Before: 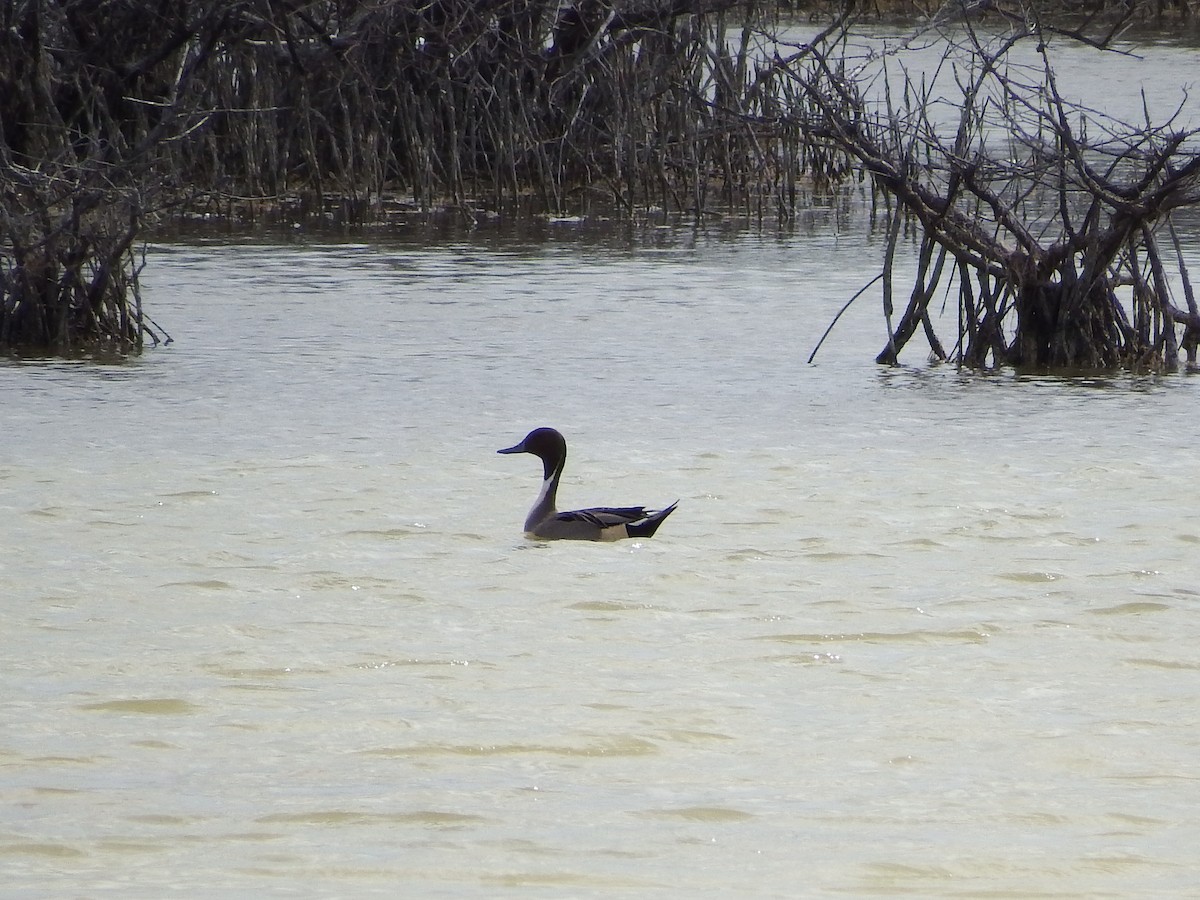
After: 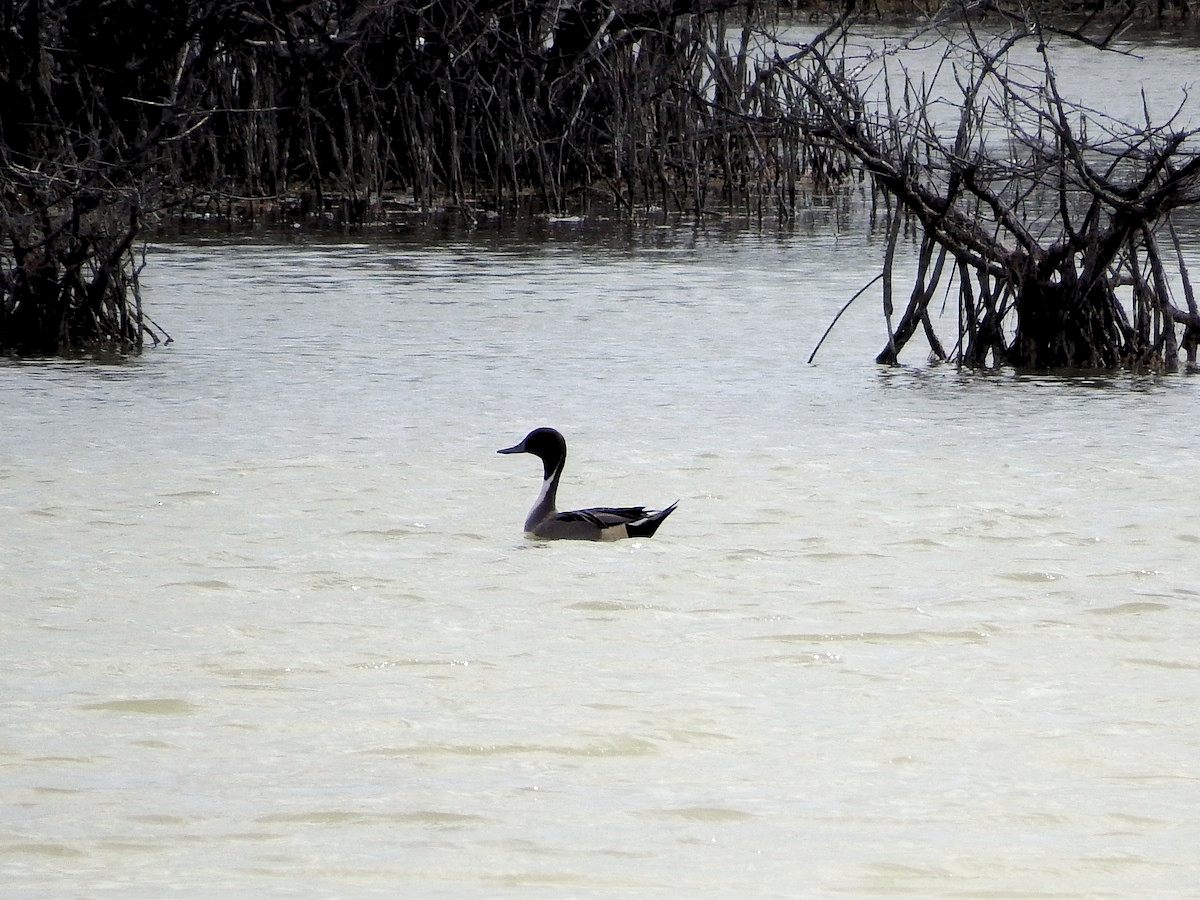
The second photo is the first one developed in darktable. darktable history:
color zones: curves: ch0 [(0, 0.466) (0.128, 0.466) (0.25, 0.5) (0.375, 0.456) (0.5, 0.5) (0.625, 0.5) (0.737, 0.652) (0.875, 0.5)]; ch1 [(0, 0.603) (0.125, 0.618) (0.261, 0.348) (0.372, 0.353) (0.497, 0.363) (0.611, 0.45) (0.731, 0.427) (0.875, 0.518) (0.998, 0.652)]; ch2 [(0, 0.559) (0.125, 0.451) (0.253, 0.564) (0.37, 0.578) (0.5, 0.466) (0.625, 0.471) (0.731, 0.471) (0.88, 0.485)]
shadows and highlights: radius 90.85, shadows -15.02, white point adjustment 0.256, highlights 32.41, compress 48.51%, soften with gaussian
levels: levels [0.055, 0.477, 0.9]
exposure: black level correction 0.009, exposure -0.168 EV, compensate highlight preservation false
